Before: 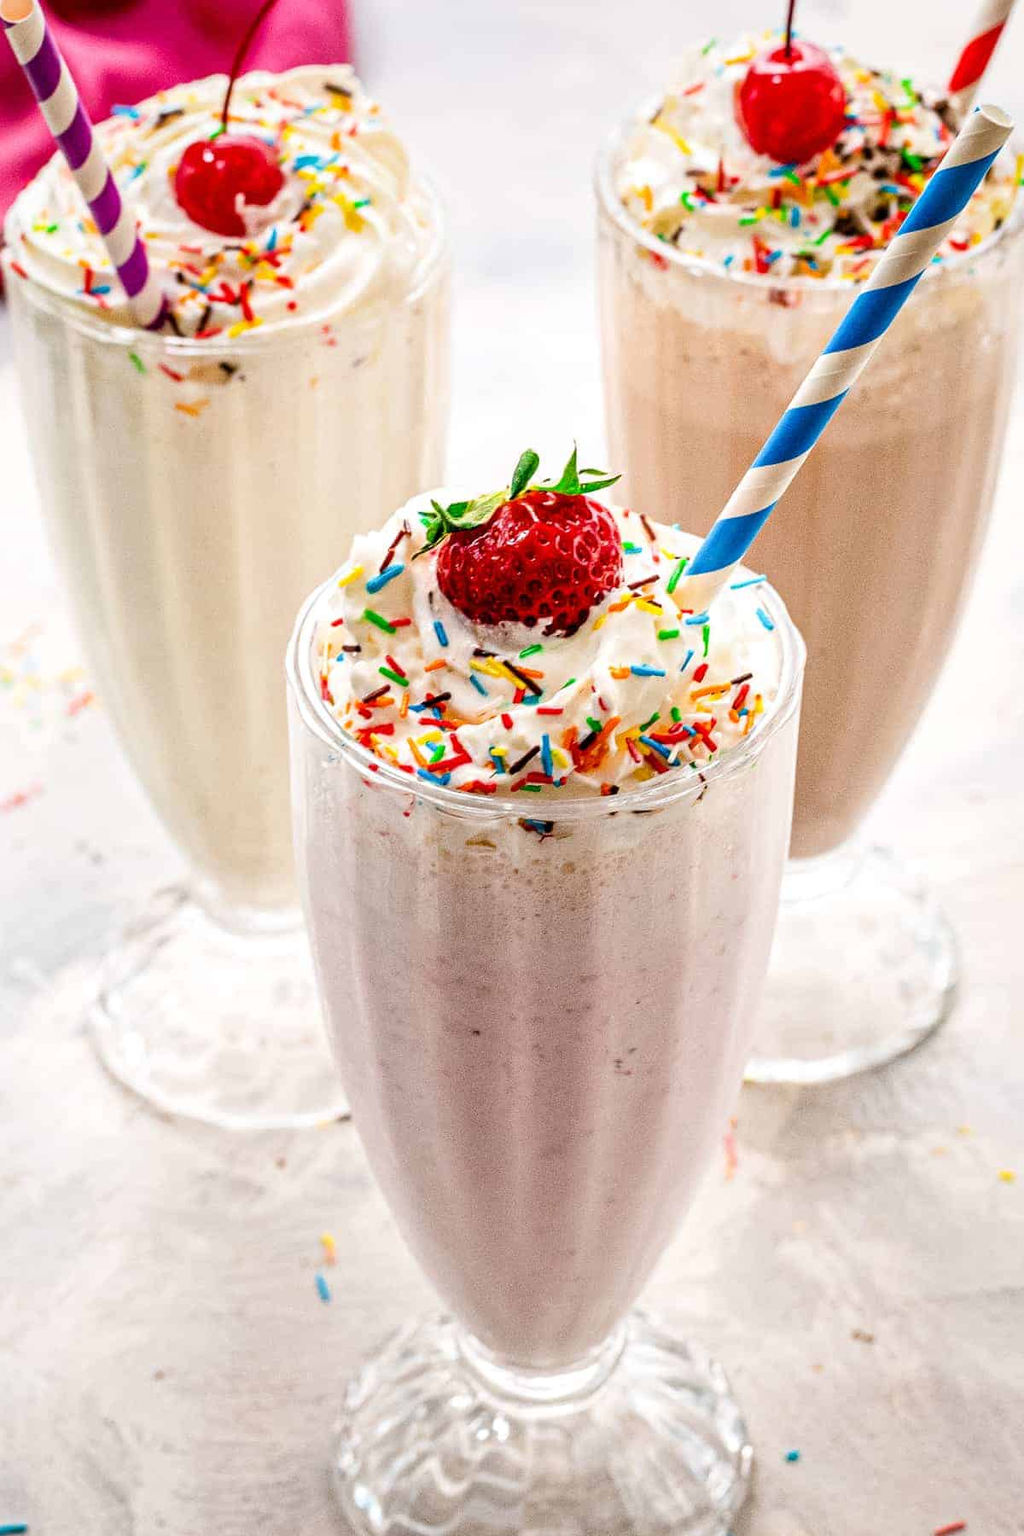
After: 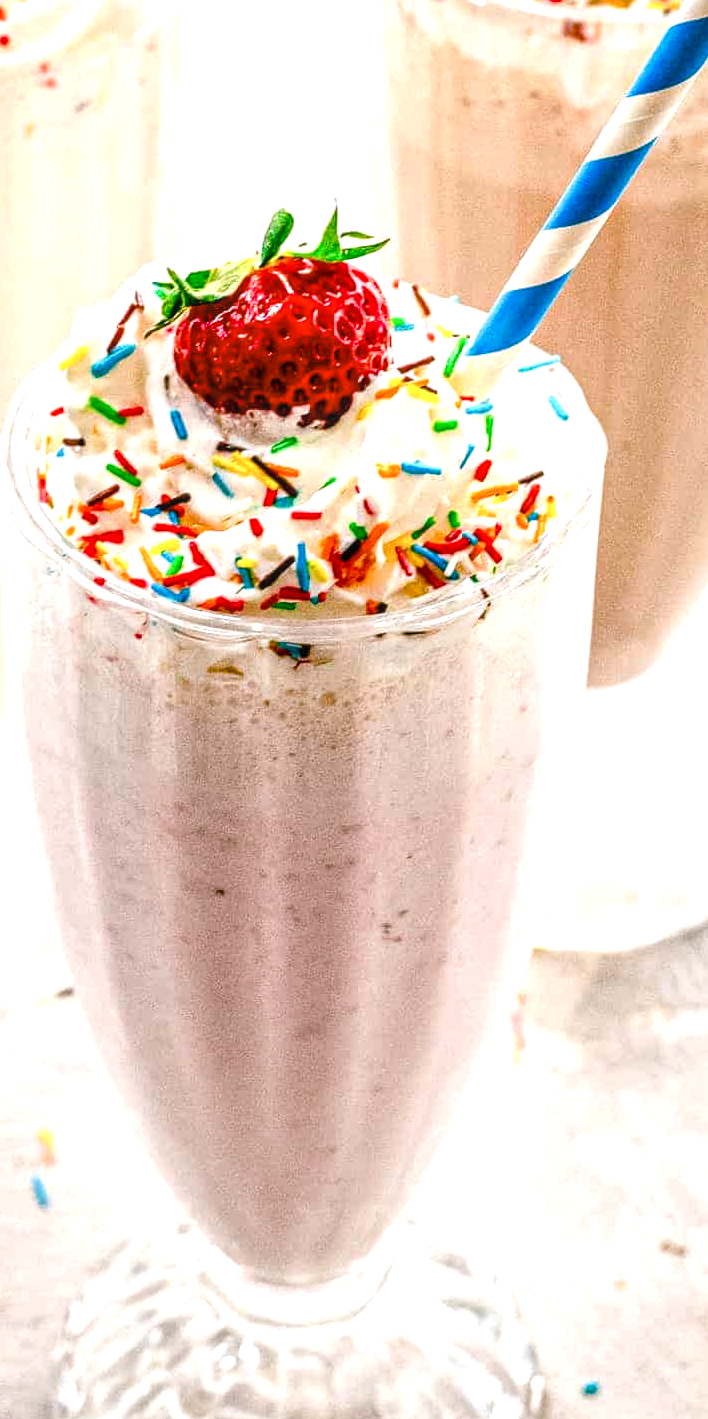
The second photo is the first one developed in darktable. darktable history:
color balance rgb: shadows lift › chroma 11.894%, shadows lift › hue 134.19°, perceptual saturation grading › global saturation 20%, perceptual saturation grading › highlights -25.086%, perceptual saturation grading › shadows 49.616%
crop and rotate: left 28.209%, top 17.715%, right 12.732%, bottom 3.441%
local contrast: on, module defaults
exposure: black level correction 0, exposure 0.498 EV, compensate exposure bias true, compensate highlight preservation false
